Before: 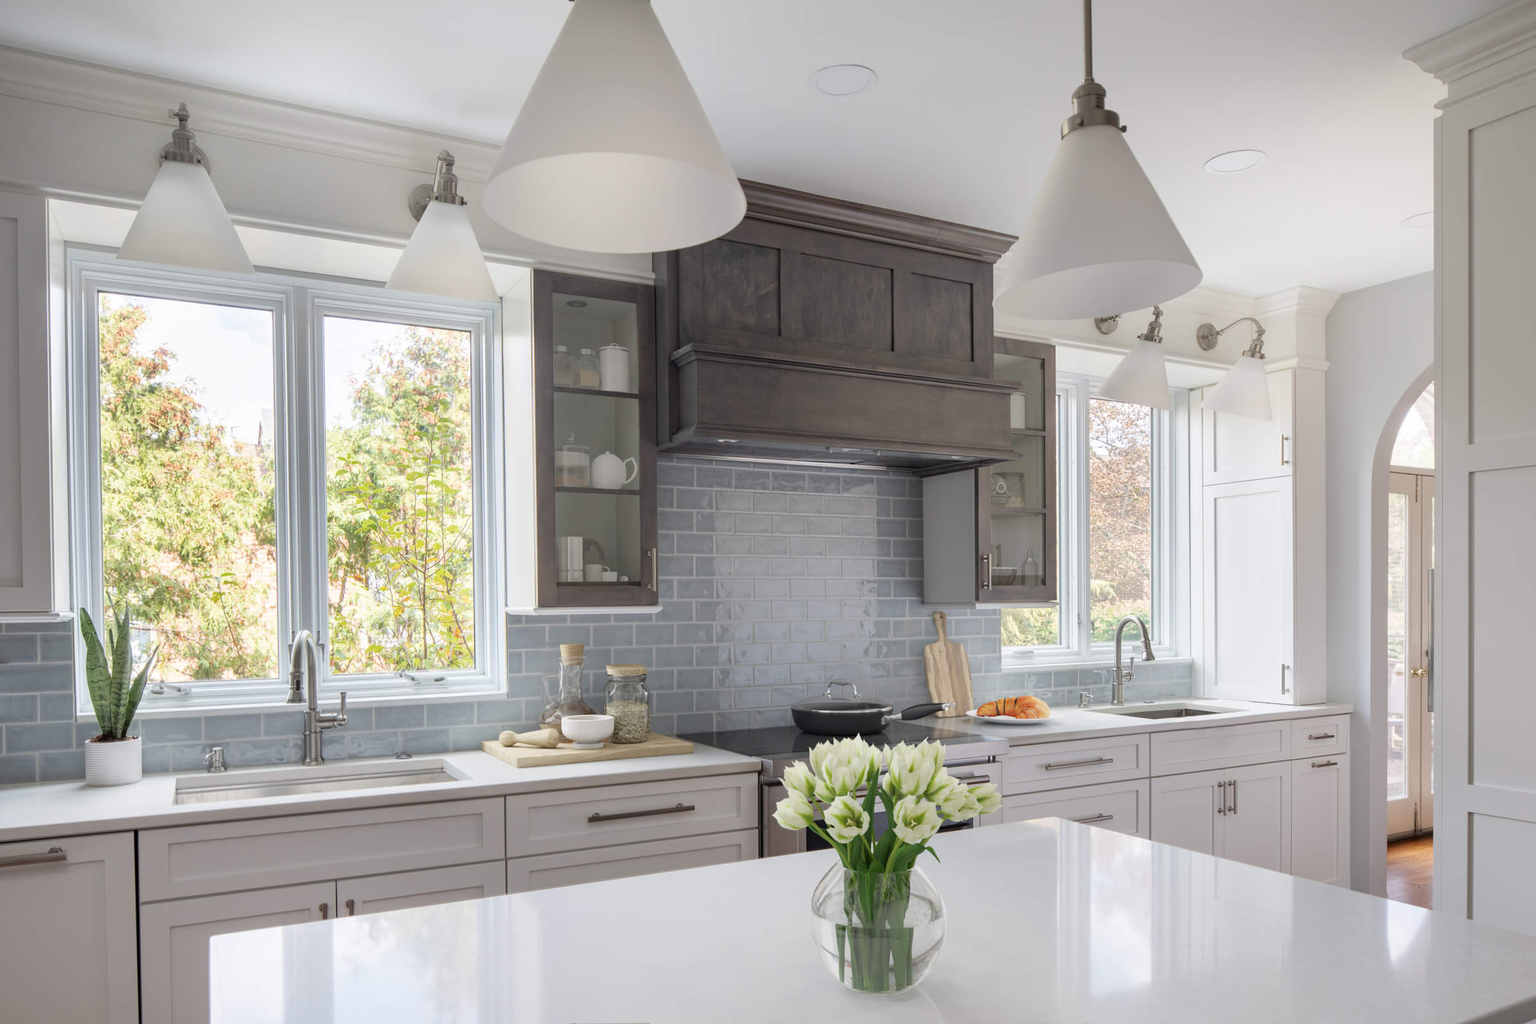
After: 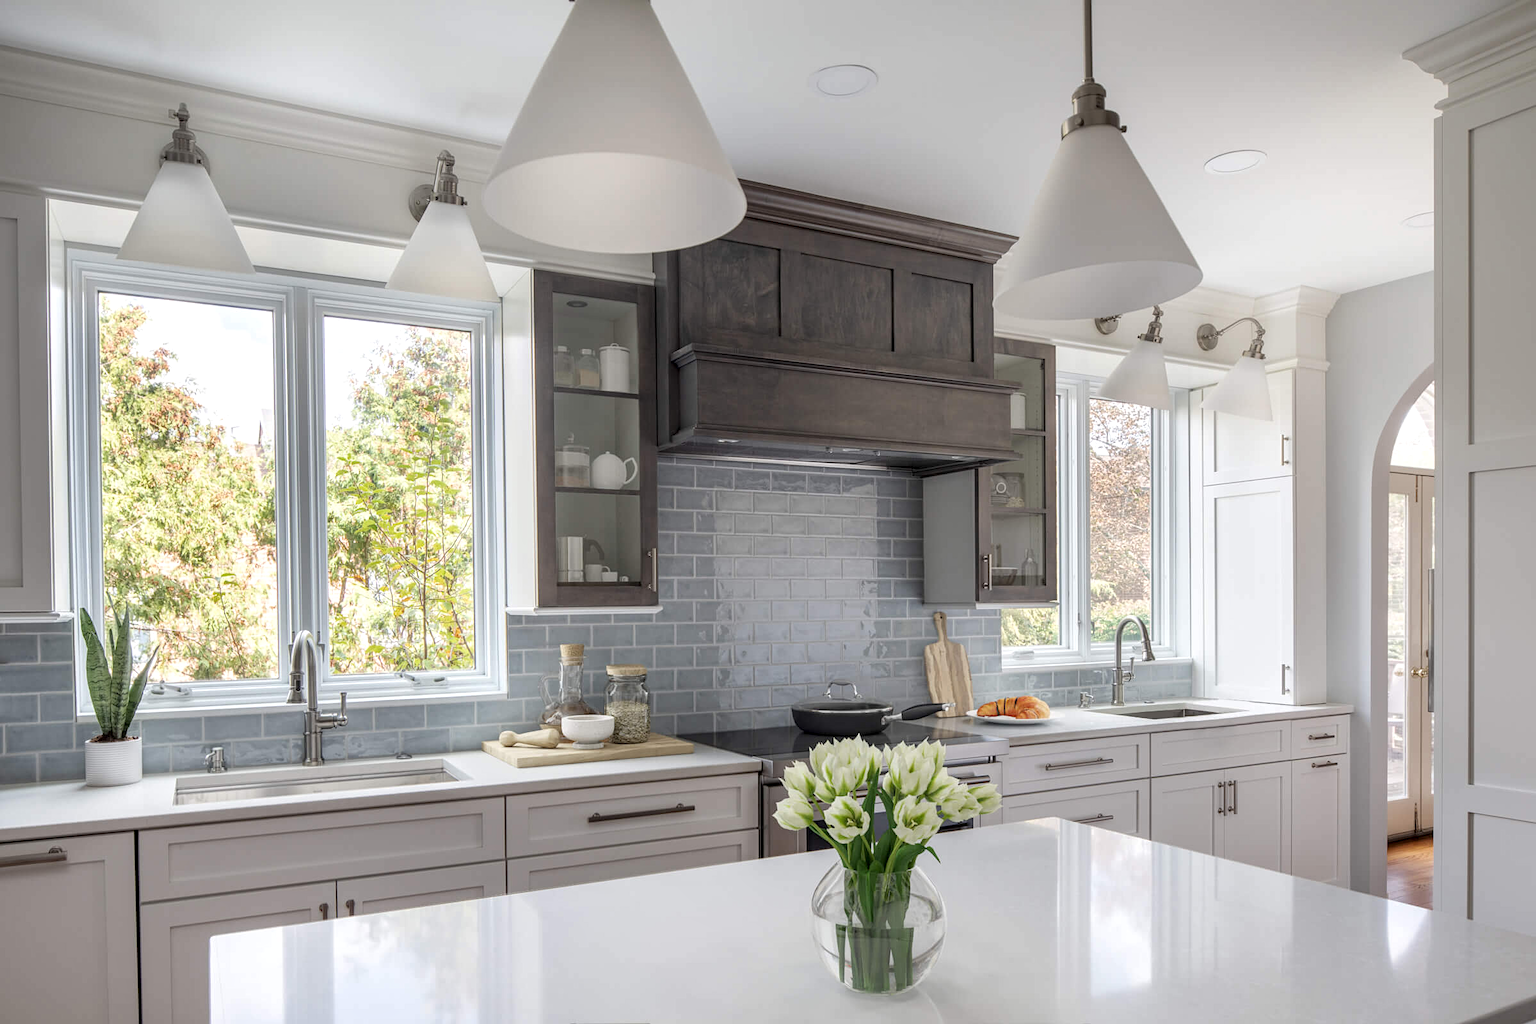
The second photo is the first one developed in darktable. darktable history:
local contrast: highlights 29%, detail 130%
sharpen: amount 0.201
